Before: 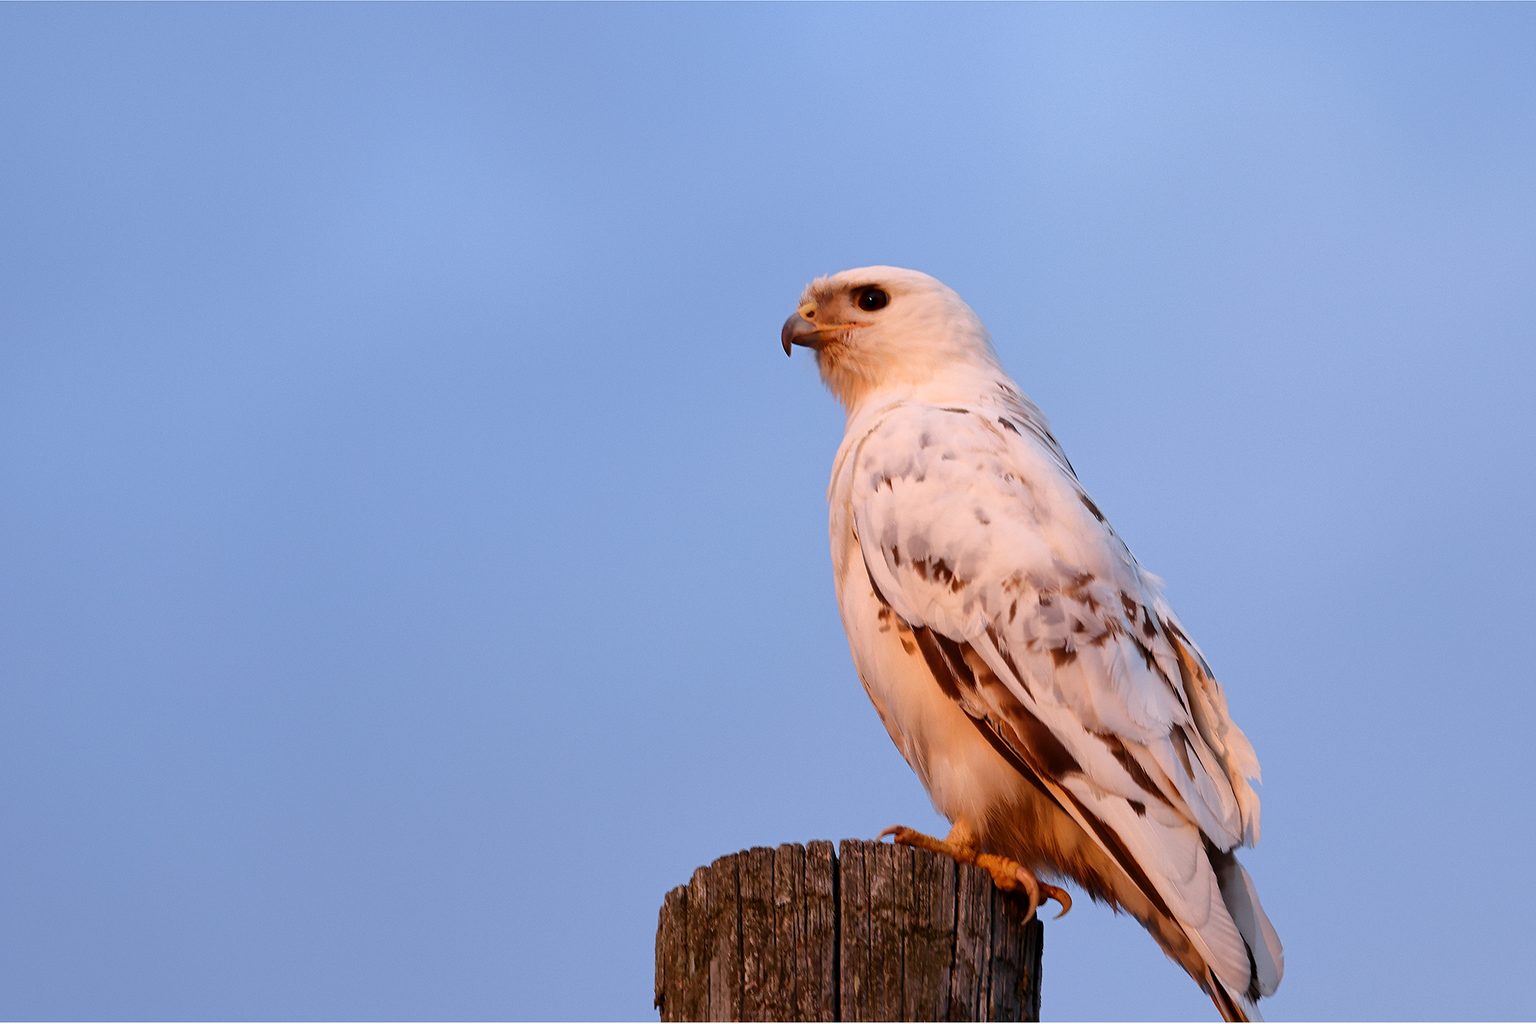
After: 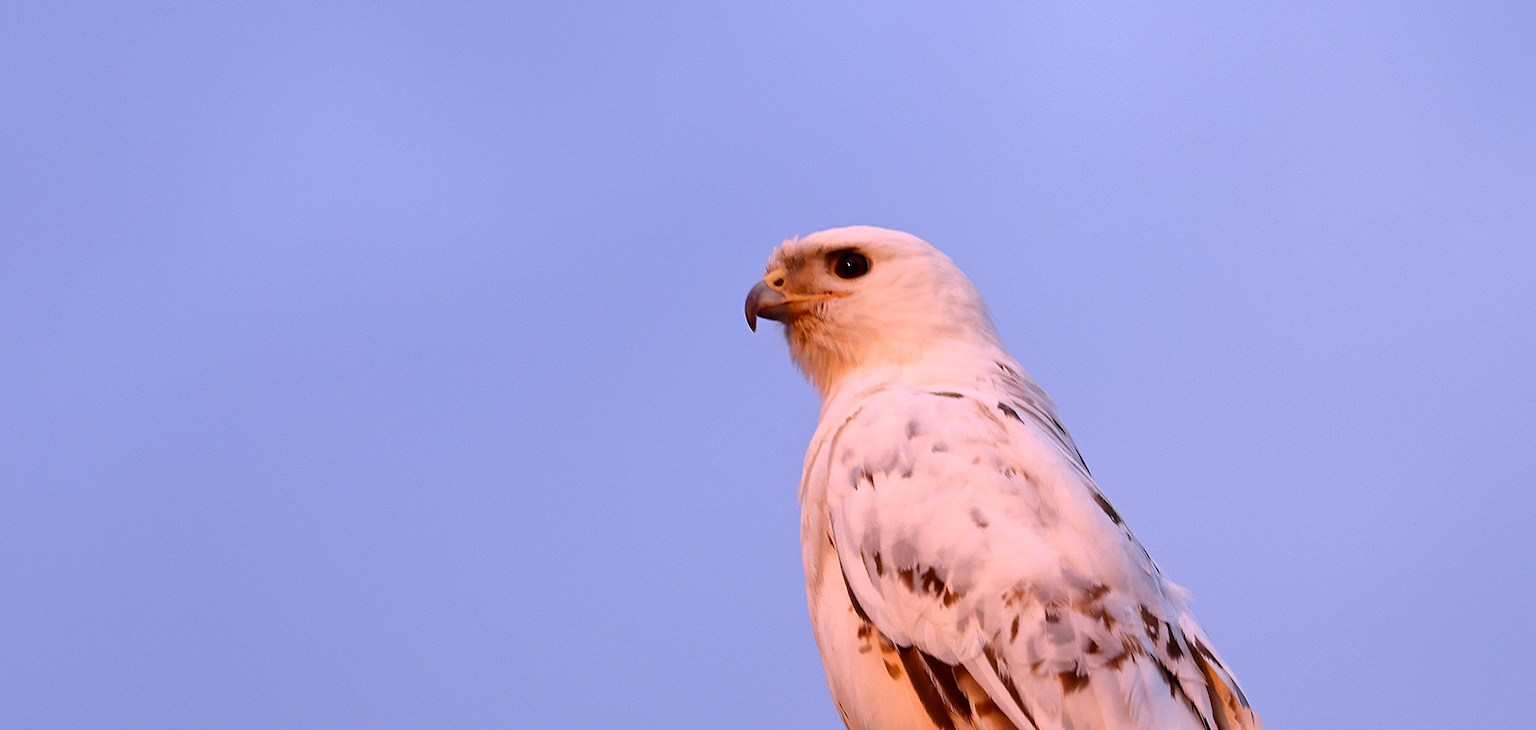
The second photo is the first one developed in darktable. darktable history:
contrast equalizer: y [[0.5, 0.486, 0.447, 0.446, 0.489, 0.5], [0.5 ×6], [0.5 ×6], [0 ×6], [0 ×6]], mix -0.312
color calibration: output R [1.063, -0.012, -0.003, 0], output B [-0.079, 0.047, 1, 0], illuminant as shot in camera, x 0.358, y 0.373, temperature 4628.91 K
crop and rotate: left 9.281%, top 7.086%, right 4.896%, bottom 31.67%
